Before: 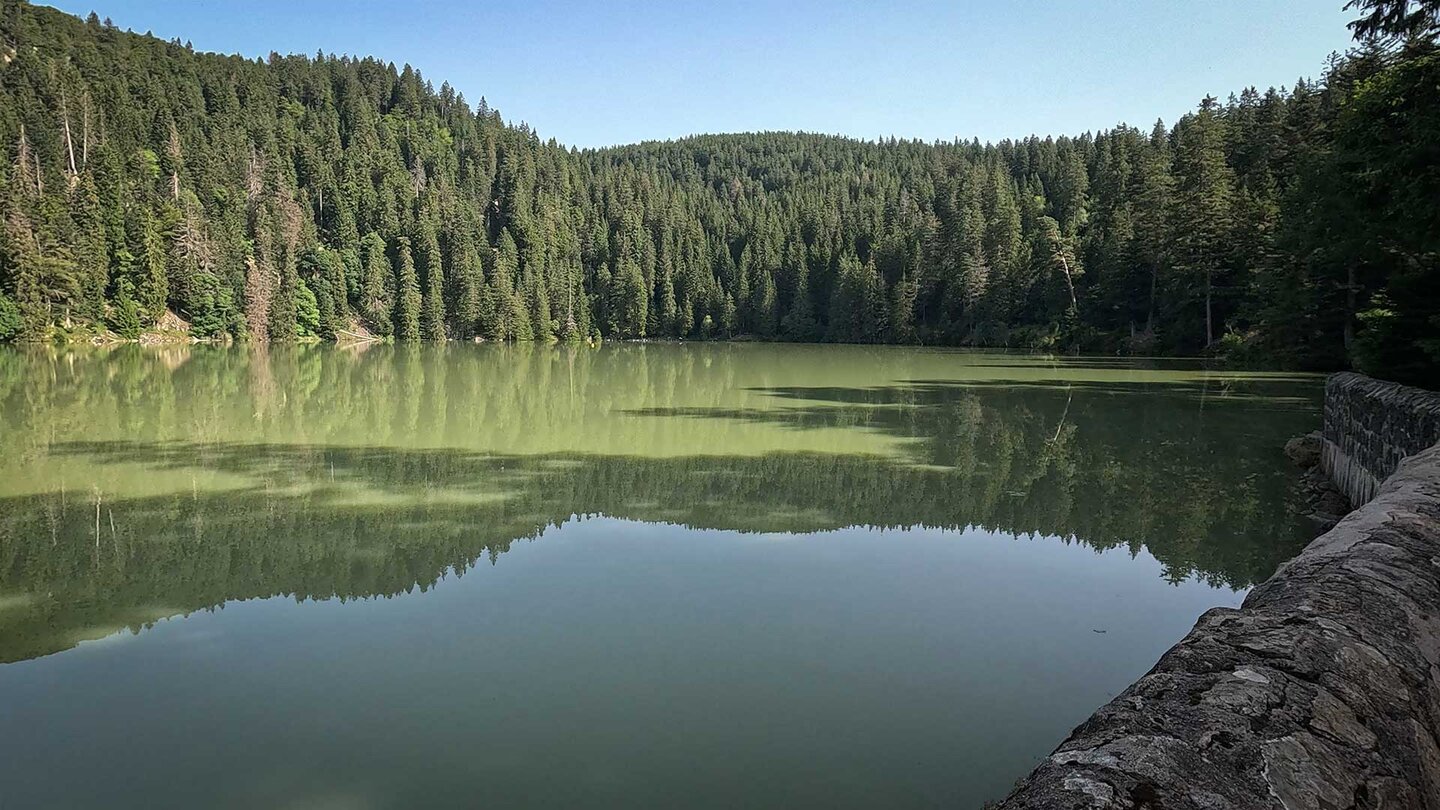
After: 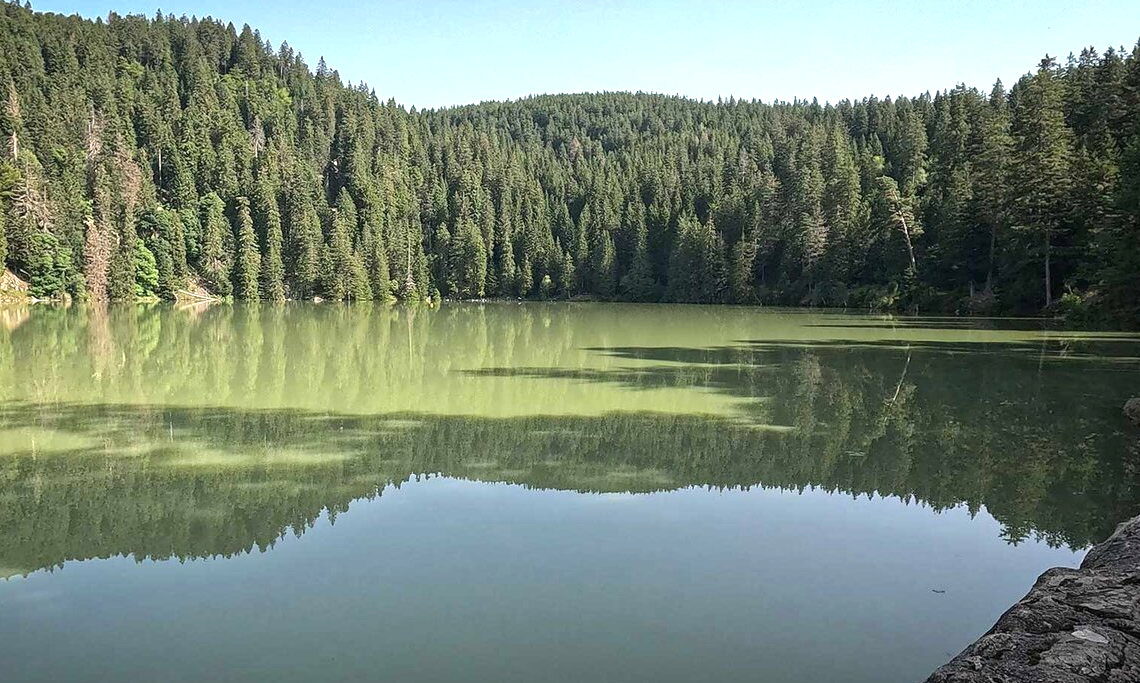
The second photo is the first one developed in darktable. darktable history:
crop: left 11.25%, top 5.004%, right 9.569%, bottom 10.56%
exposure: black level correction 0, exposure 0.499 EV, compensate highlight preservation false
tone equalizer: -8 EV 0.079 EV, edges refinement/feathering 500, mask exposure compensation -1.57 EV, preserve details no
